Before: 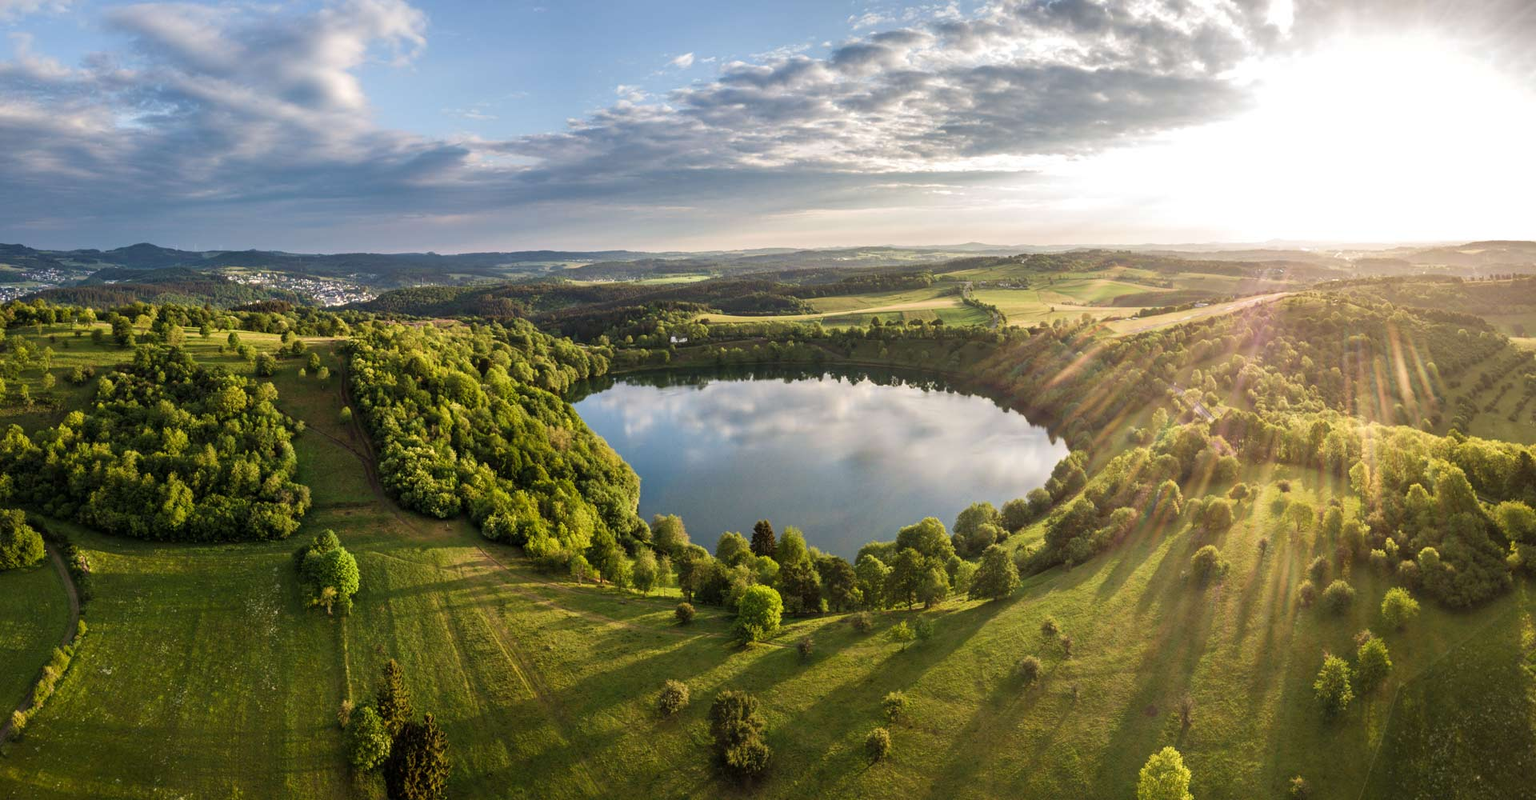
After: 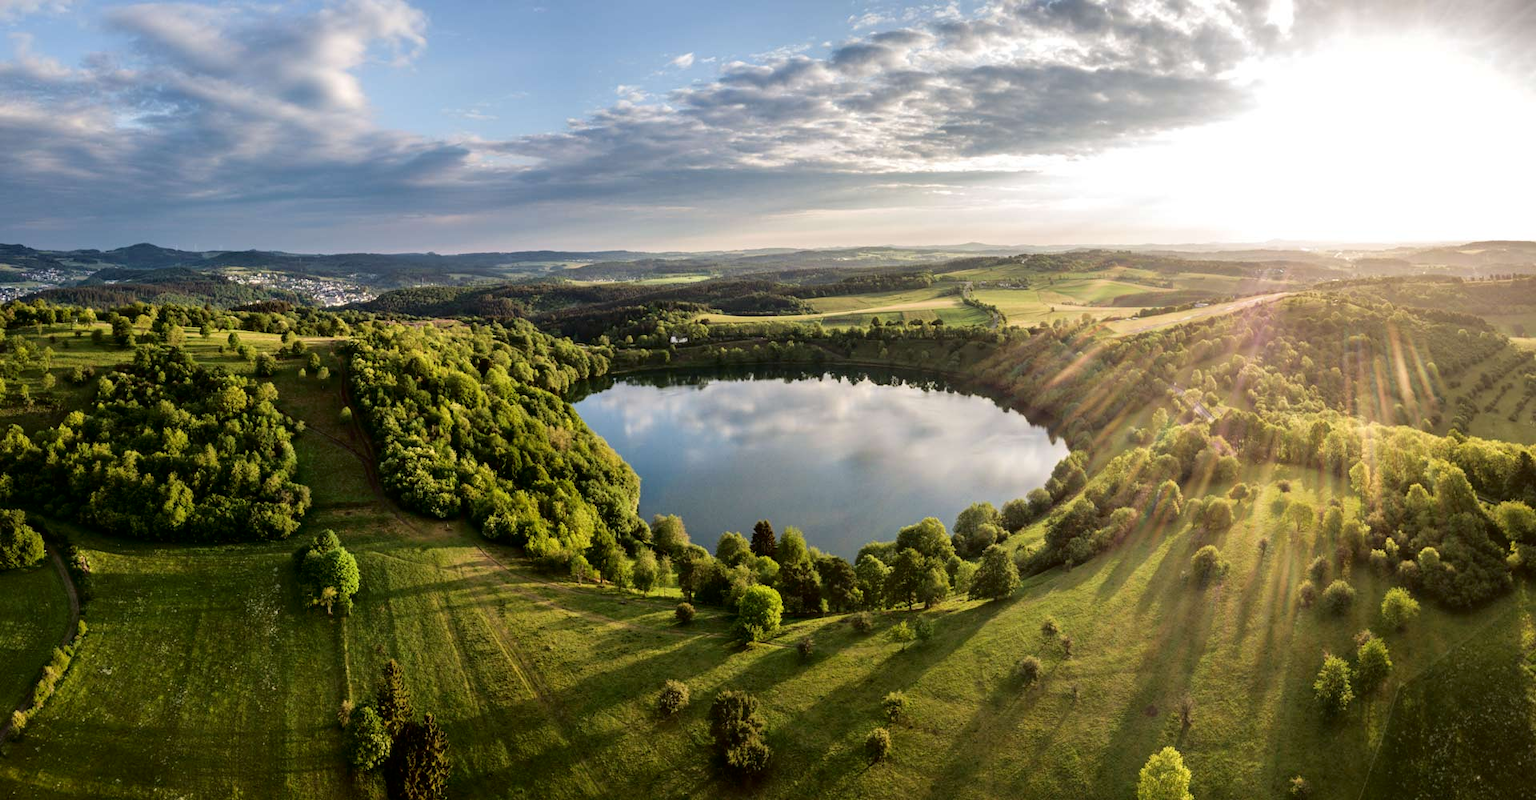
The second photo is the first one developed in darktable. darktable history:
fill light: exposure -2 EV, width 8.6
